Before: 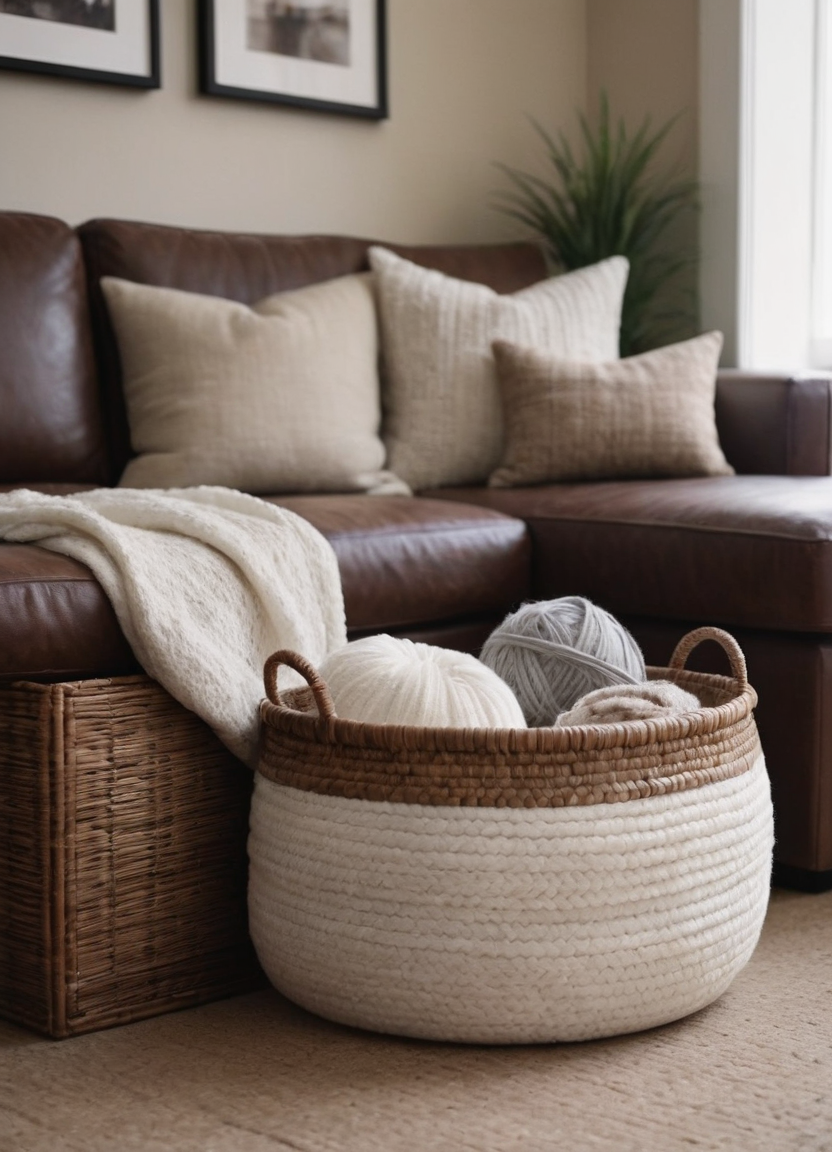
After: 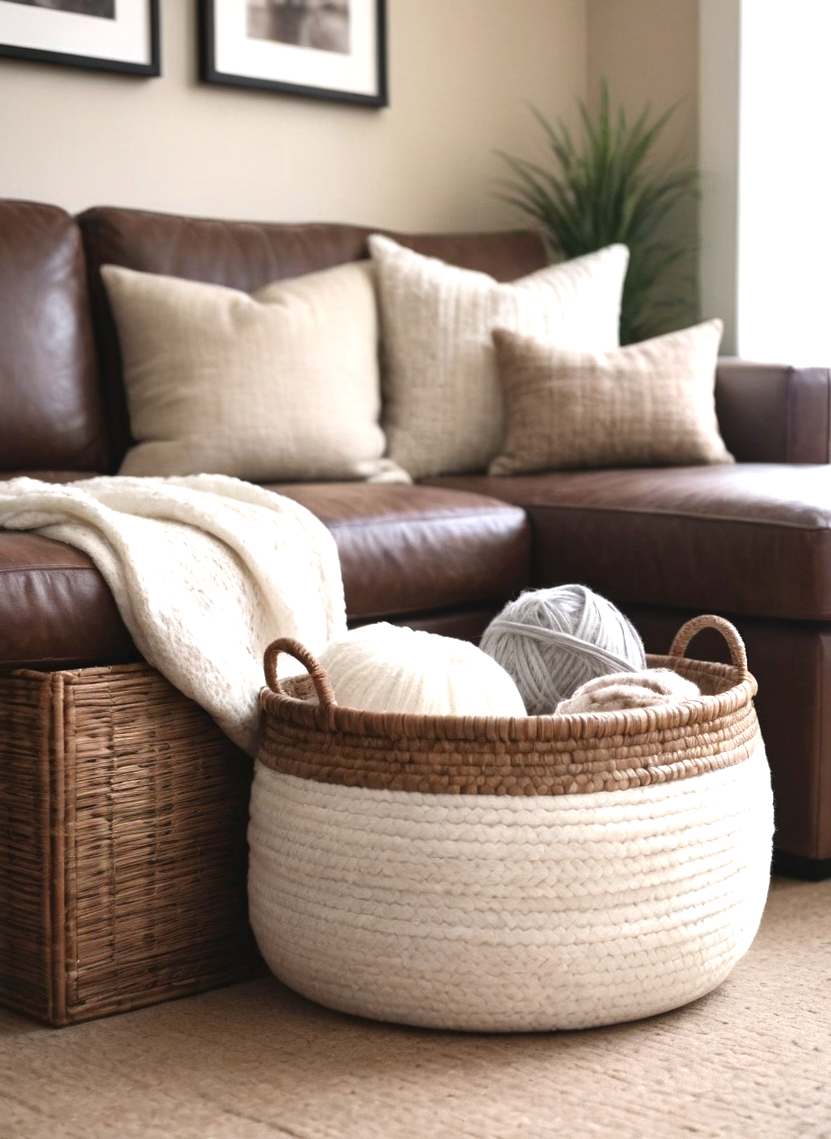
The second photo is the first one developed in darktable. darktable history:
crop: top 1.049%, right 0.001%
exposure: black level correction 0, exposure 0.877 EV, compensate exposure bias true, compensate highlight preservation false
